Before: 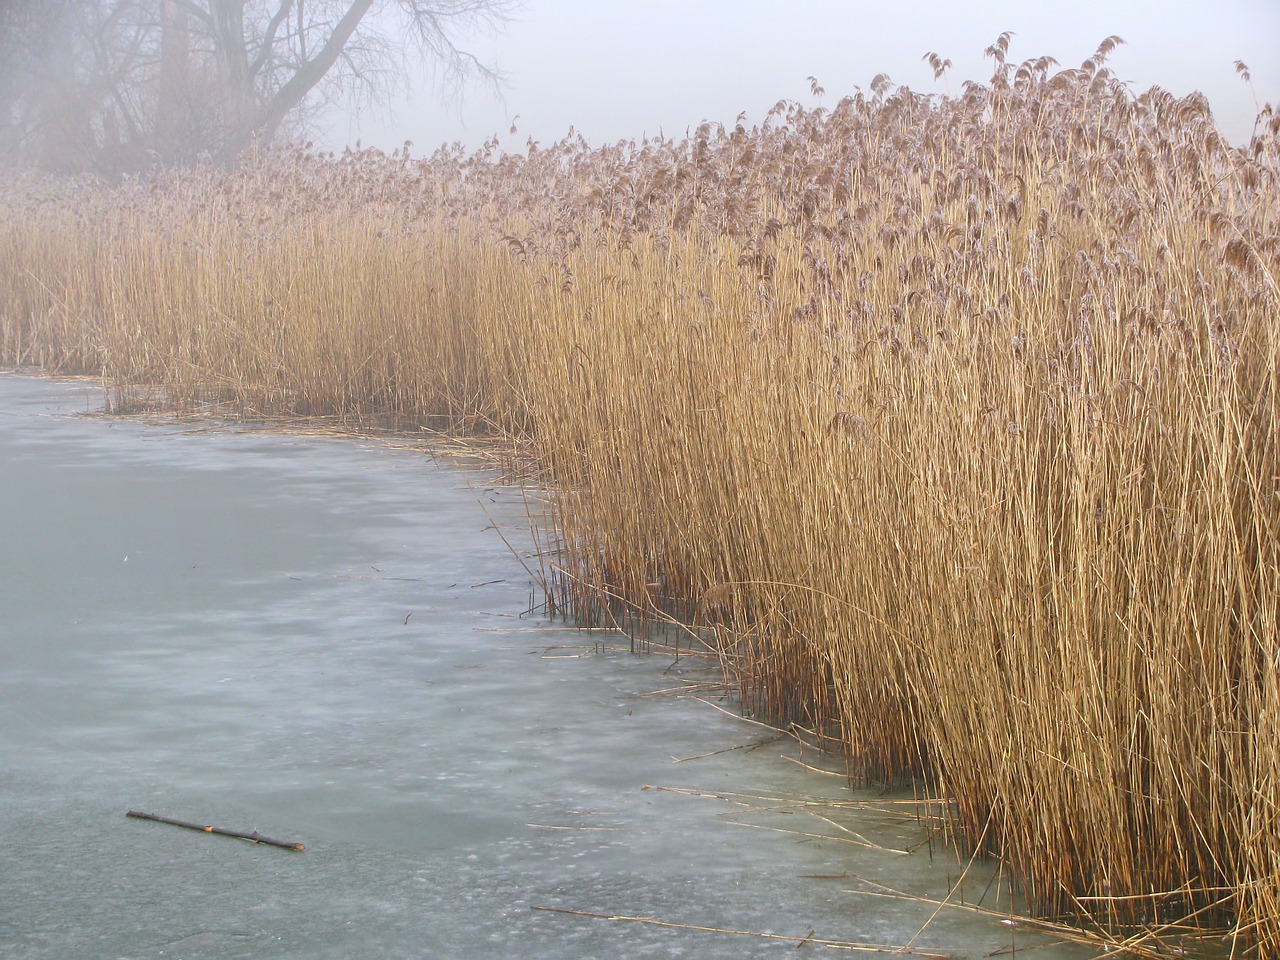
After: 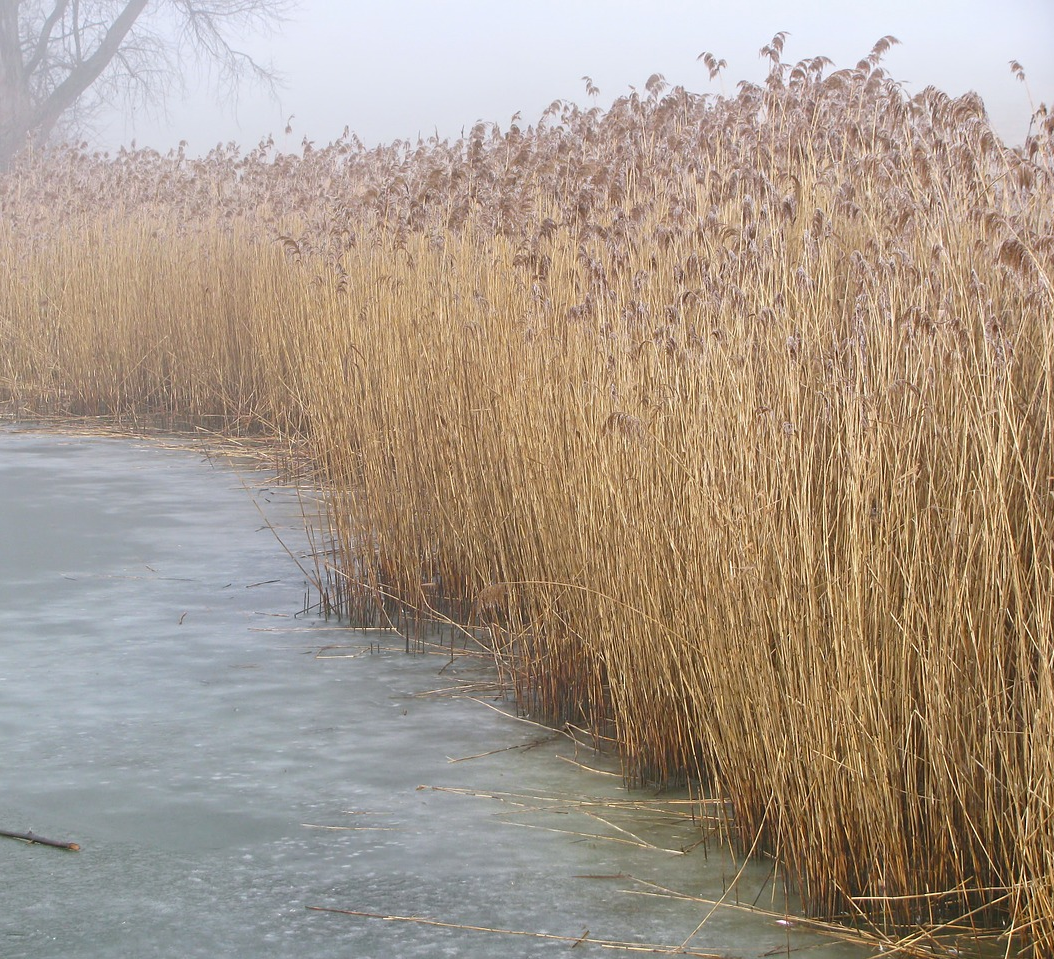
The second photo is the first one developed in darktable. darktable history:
contrast brightness saturation: saturation -0.04
crop: left 17.582%, bottom 0.031%
